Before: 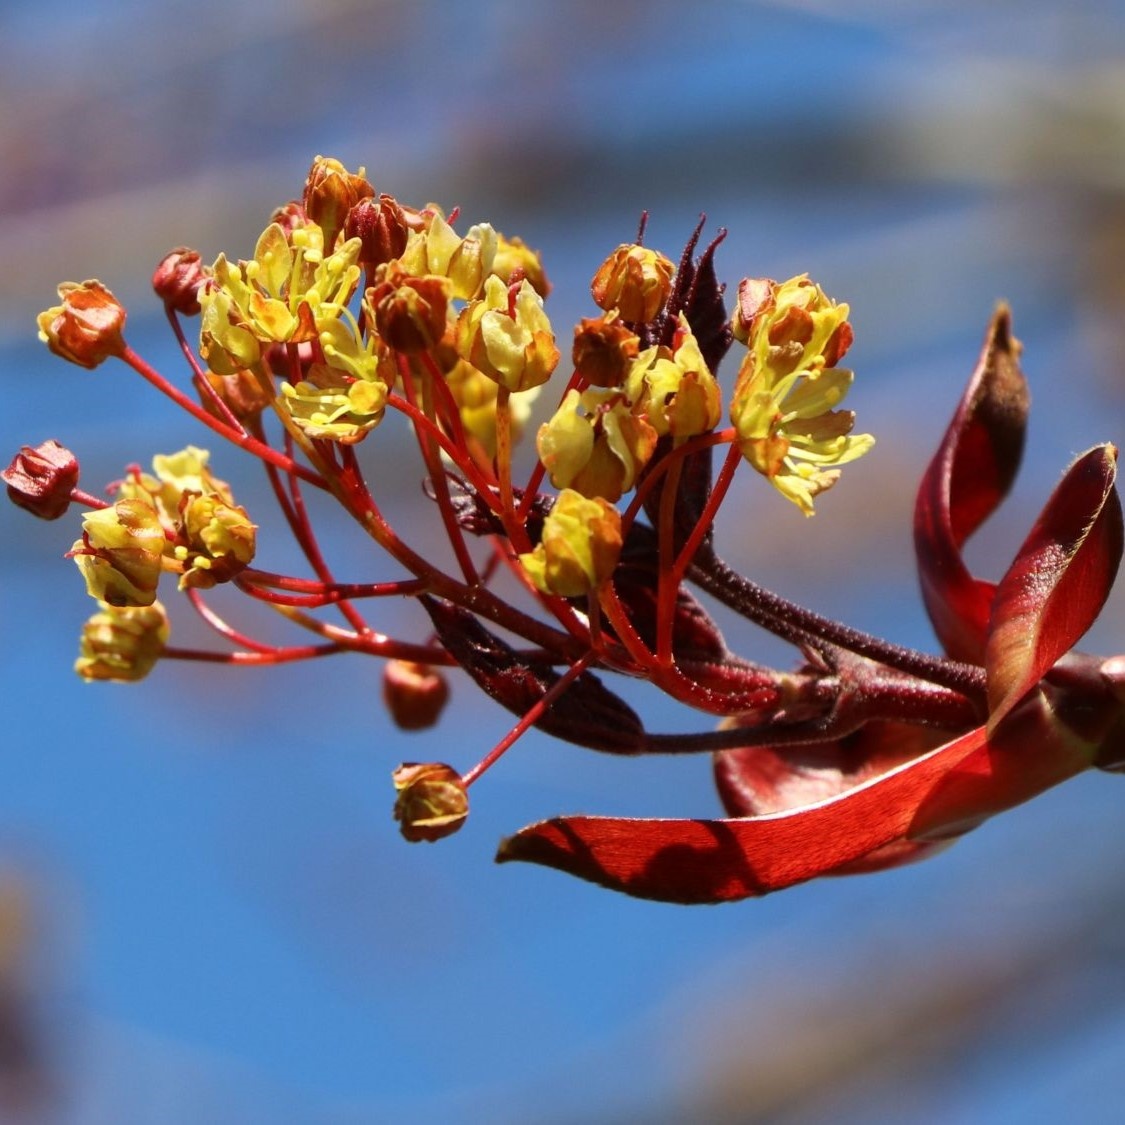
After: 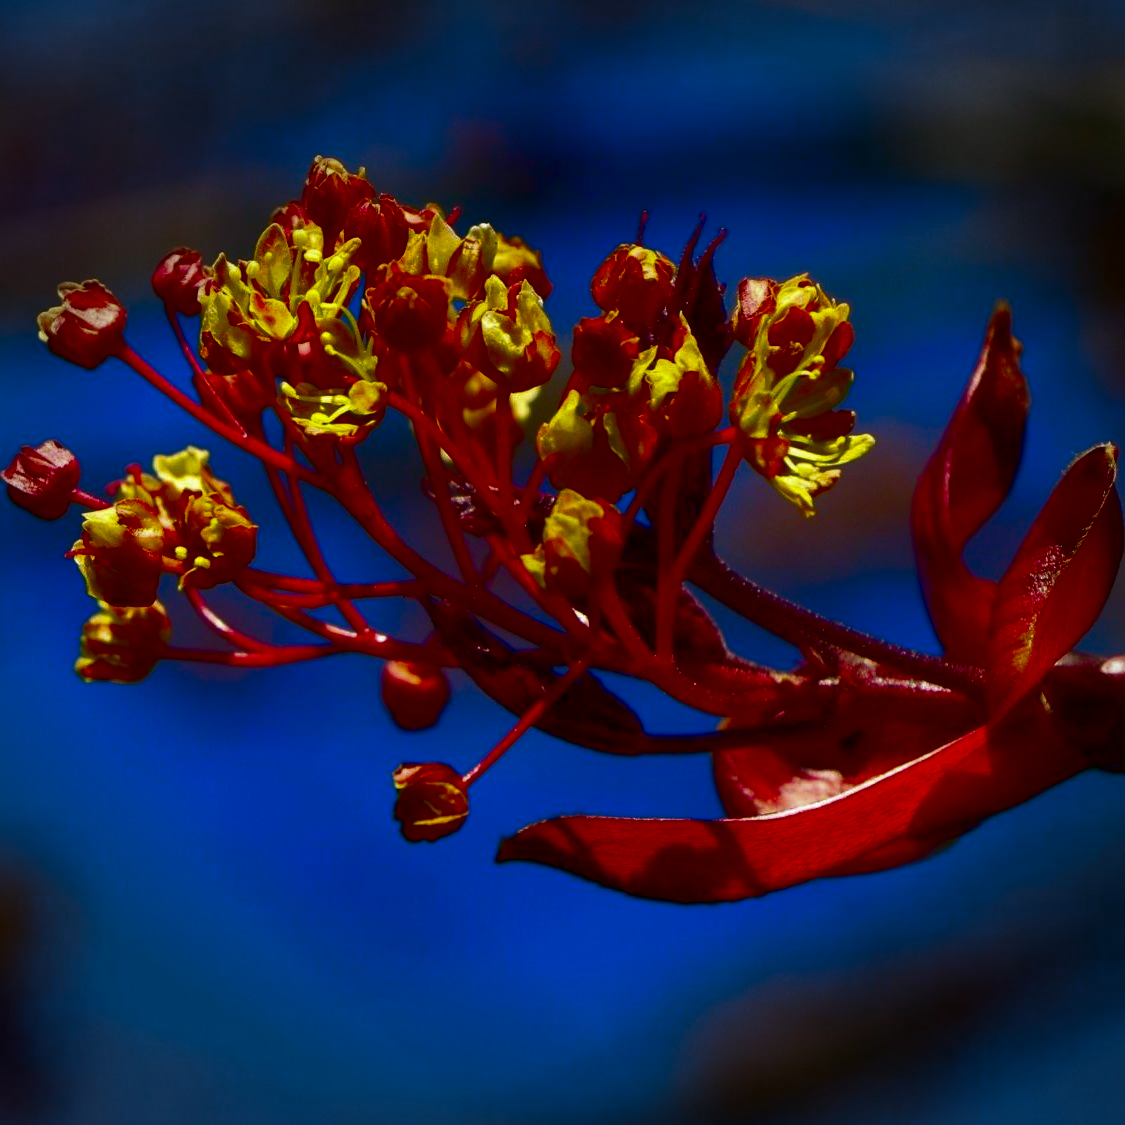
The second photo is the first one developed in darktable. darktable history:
contrast brightness saturation: brightness -0.988, saturation 0.994
exposure: compensate exposure bias true, compensate highlight preservation false
color balance rgb: shadows lift › chroma 7.154%, shadows lift › hue 246.58°, perceptual saturation grading › global saturation 0.27%, perceptual saturation grading › highlights -15.536%, perceptual saturation grading › shadows 25.517%, global vibrance 4.866%
vignetting: fall-off start 90.12%, fall-off radius 39.36%, width/height ratio 1.212, shape 1.3
